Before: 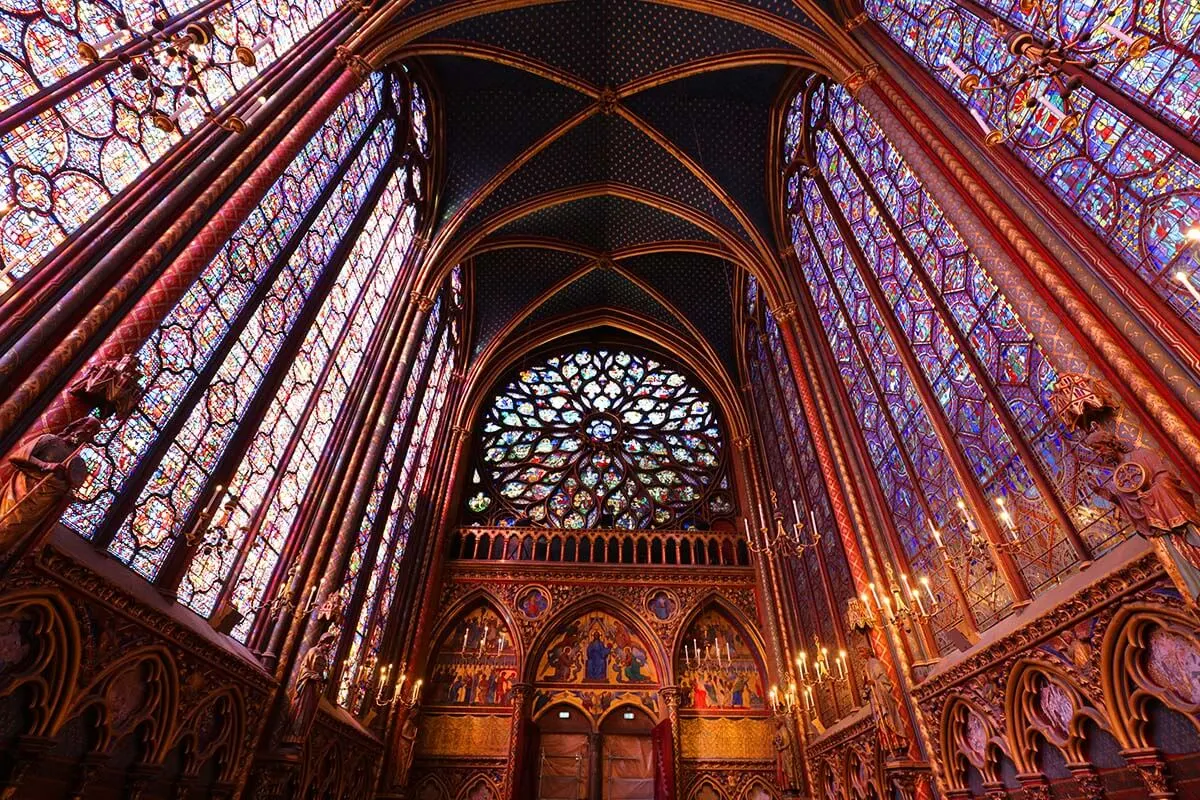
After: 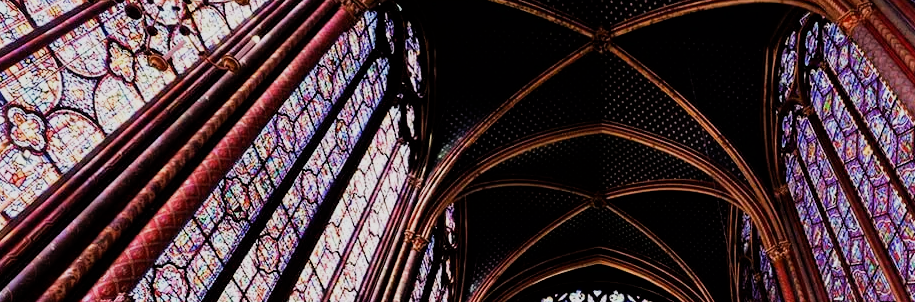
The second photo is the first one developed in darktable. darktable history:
crop: left 0.561%, top 7.648%, right 23.176%, bottom 54.578%
filmic rgb: black relative exposure -5.1 EV, white relative exposure 3.98 EV, hardness 2.89, contrast 1.197, highlights saturation mix -29.19%
